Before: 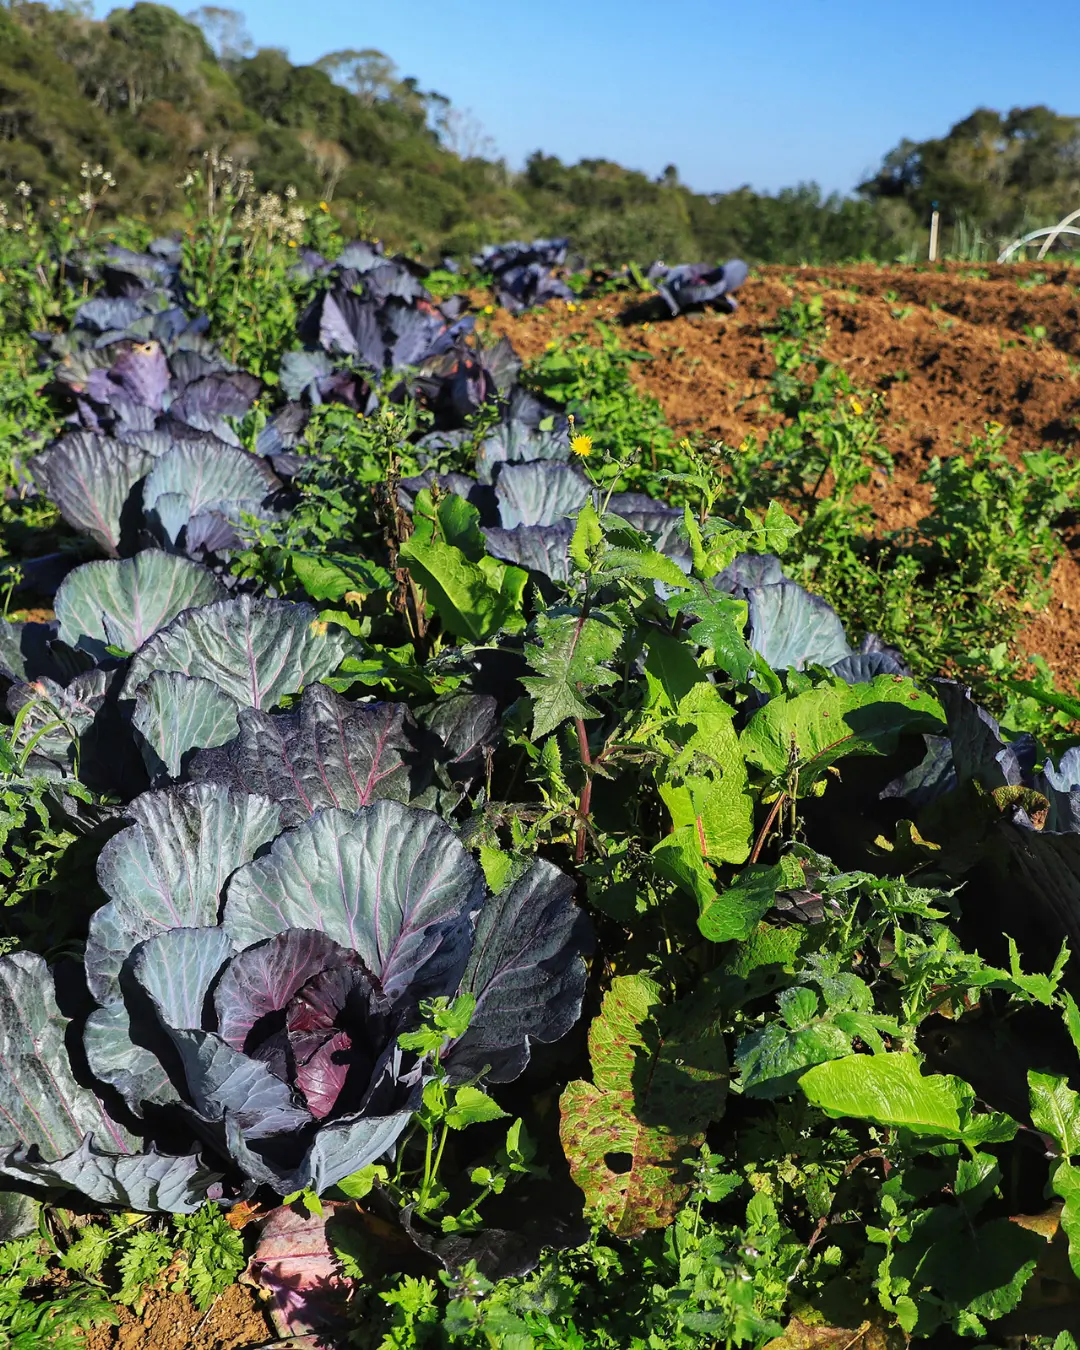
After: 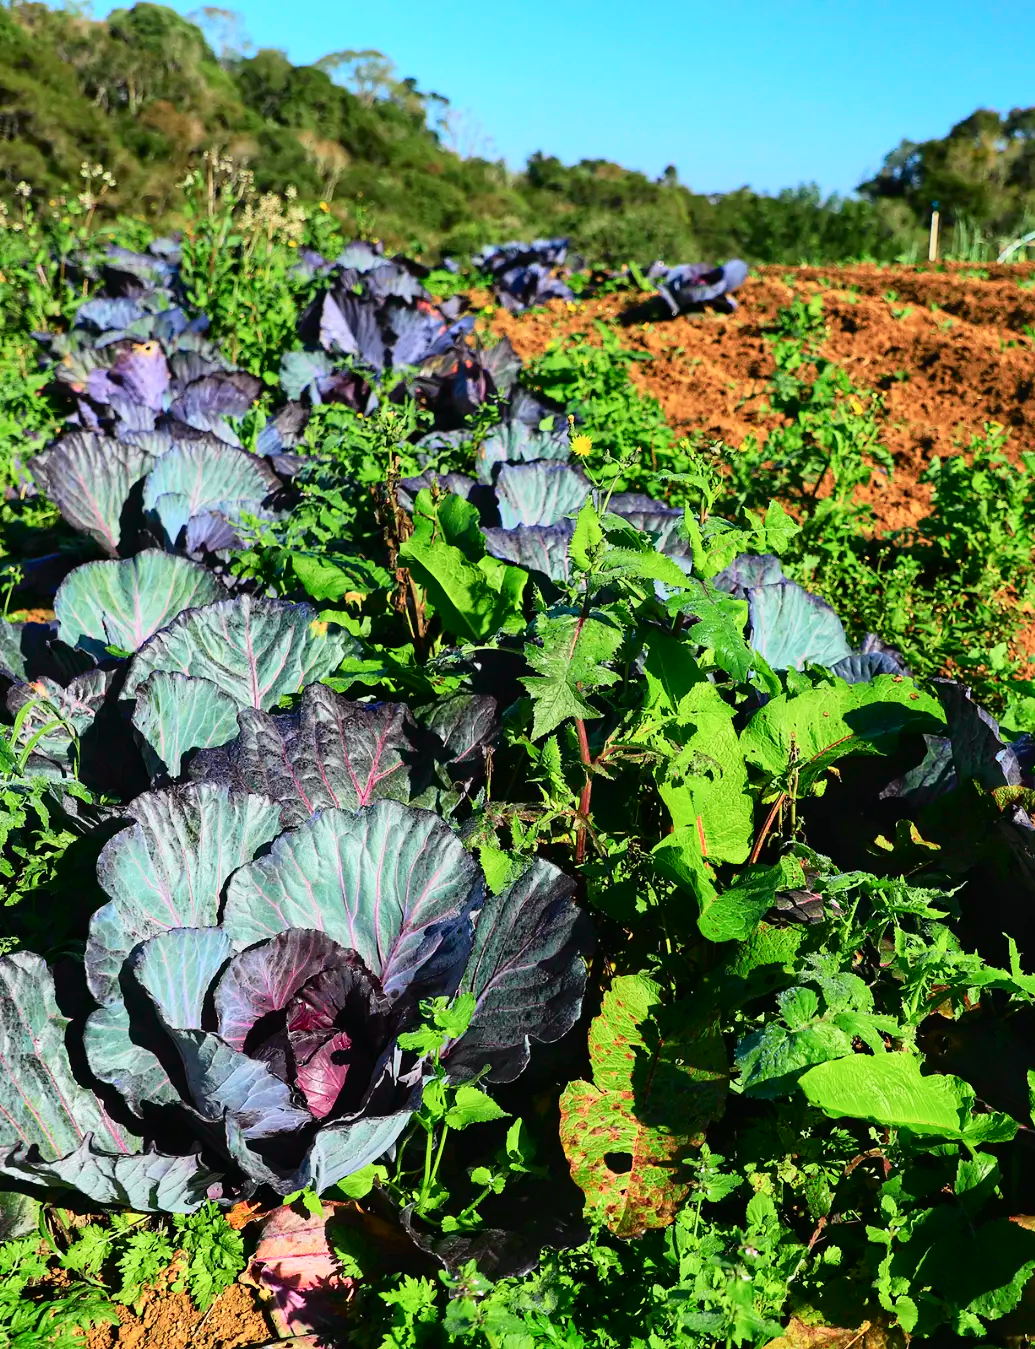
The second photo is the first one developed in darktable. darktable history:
crop: right 4.126%, bottom 0.031%
tone curve: curves: ch0 [(0, 0.003) (0.044, 0.032) (0.12, 0.089) (0.19, 0.175) (0.271, 0.294) (0.457, 0.546) (0.588, 0.71) (0.701, 0.815) (0.86, 0.922) (1, 0.982)]; ch1 [(0, 0) (0.247, 0.215) (0.433, 0.382) (0.466, 0.426) (0.493, 0.481) (0.501, 0.5) (0.517, 0.524) (0.557, 0.582) (0.598, 0.651) (0.671, 0.735) (0.796, 0.85) (1, 1)]; ch2 [(0, 0) (0.249, 0.216) (0.357, 0.317) (0.448, 0.432) (0.478, 0.492) (0.498, 0.499) (0.517, 0.53) (0.537, 0.57) (0.569, 0.623) (0.61, 0.663) (0.706, 0.75) (0.808, 0.809) (0.991, 0.968)], color space Lab, independent channels, preserve colors none
